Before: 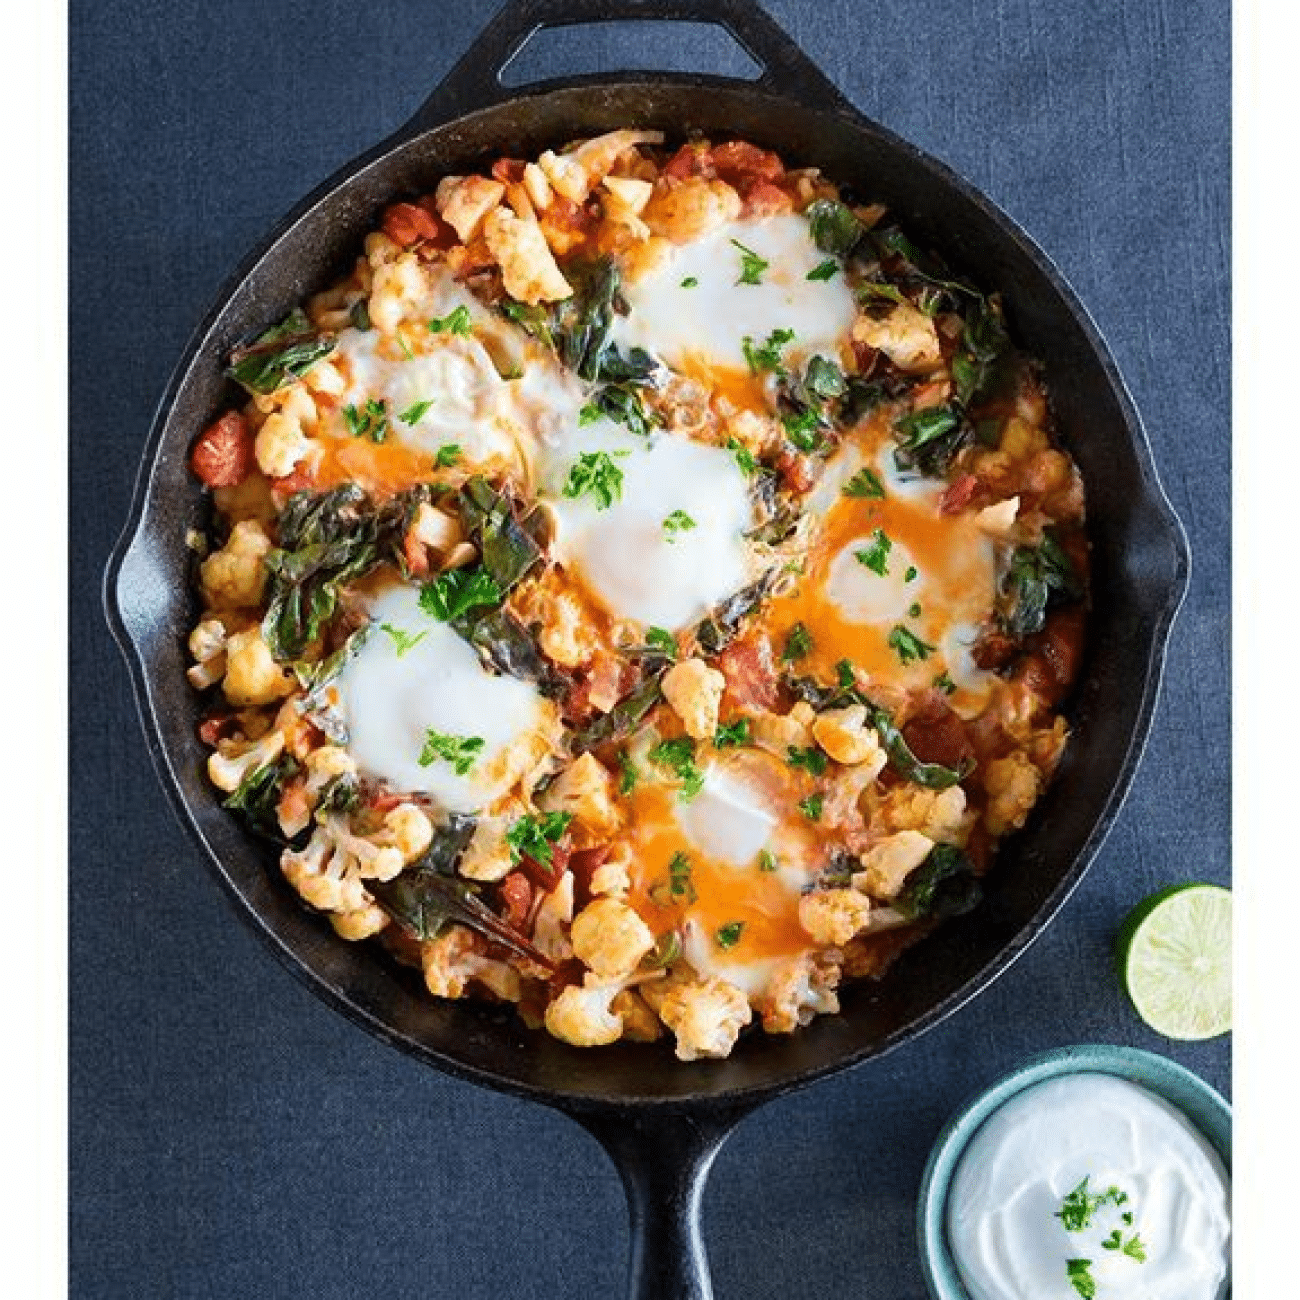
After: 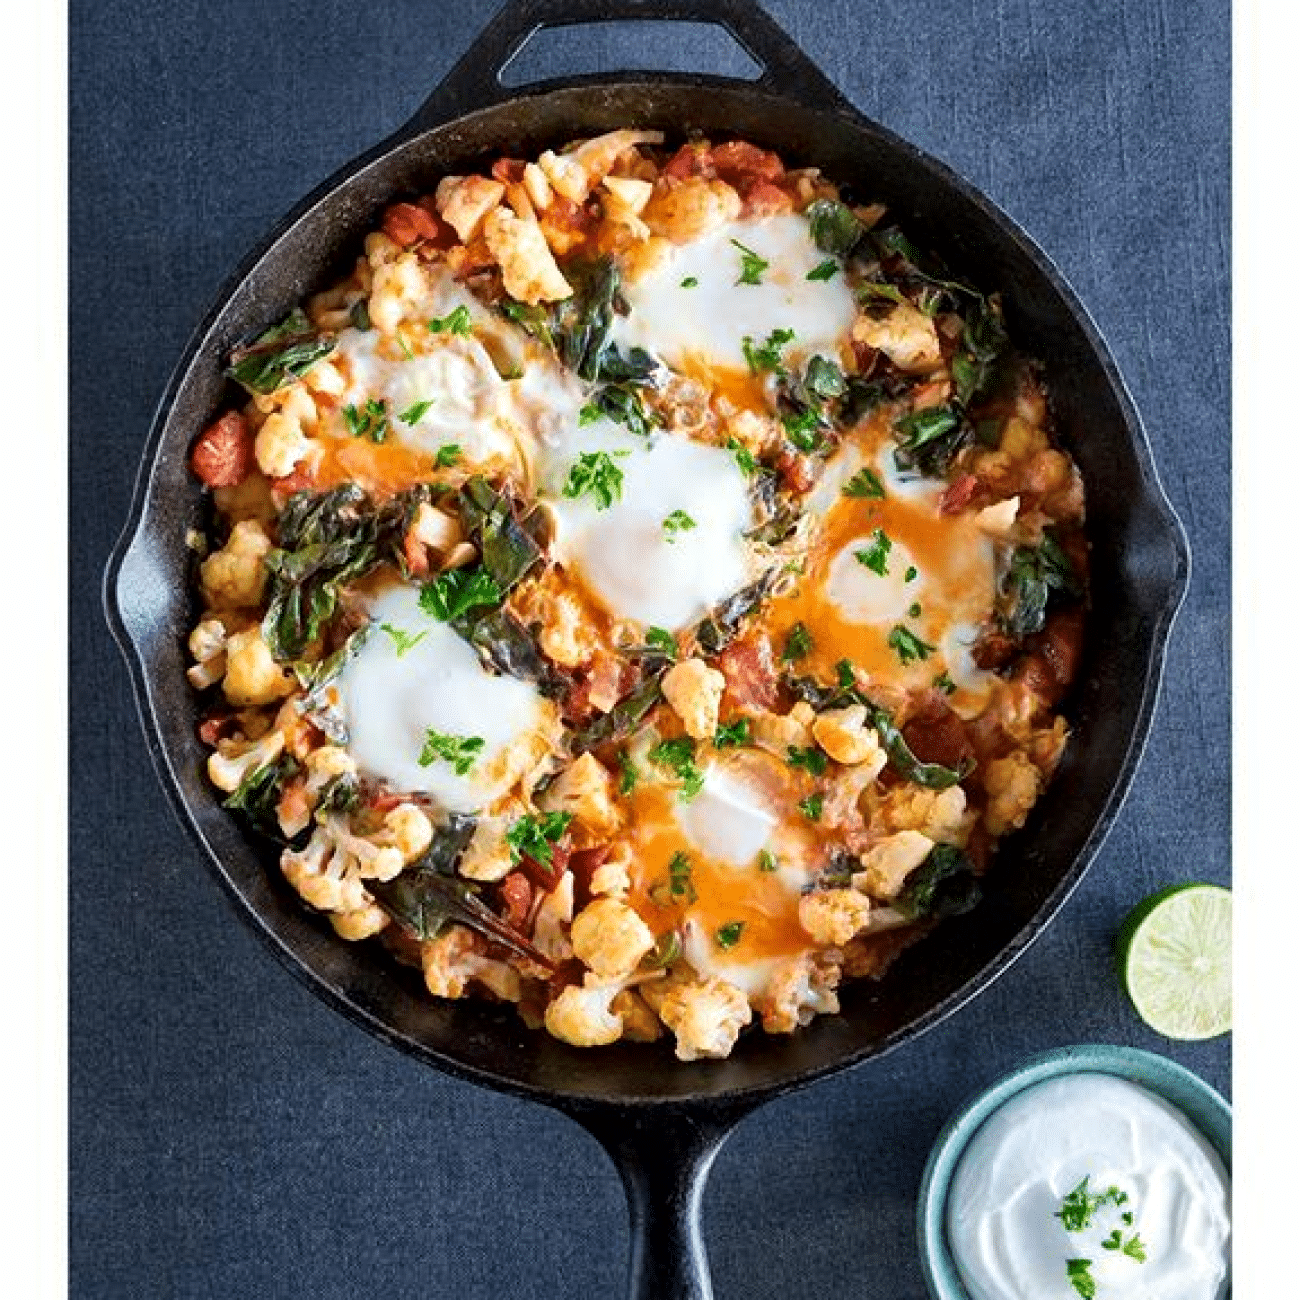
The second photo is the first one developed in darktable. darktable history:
local contrast: mode bilateral grid, contrast 20, coarseness 50, detail 139%, midtone range 0.2
